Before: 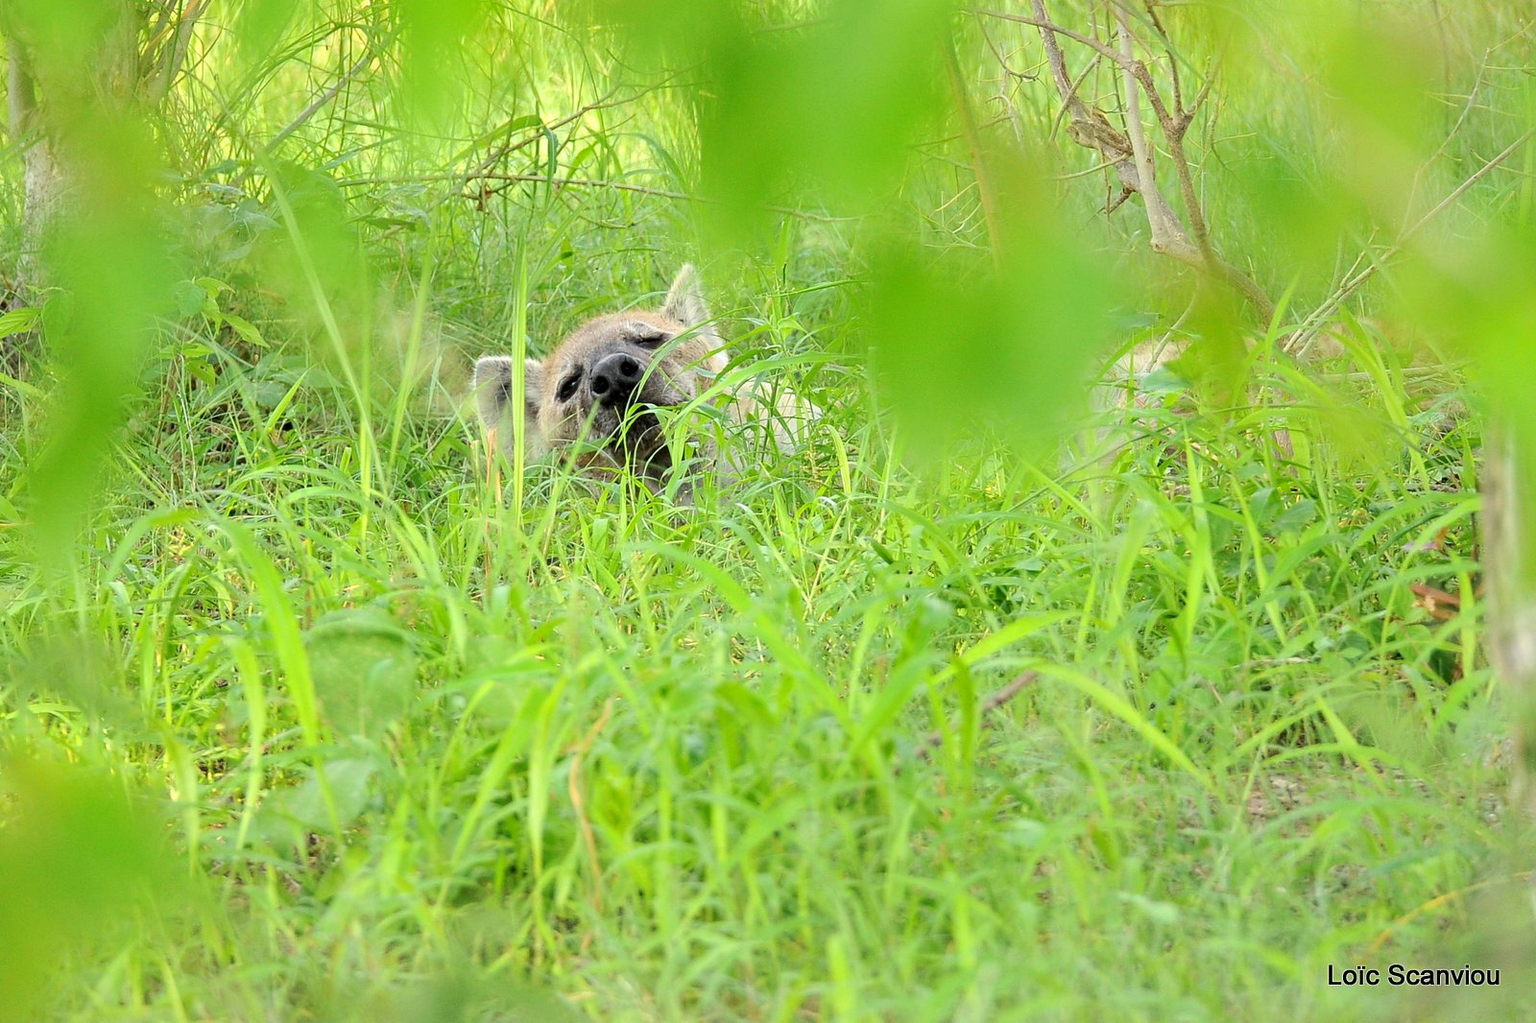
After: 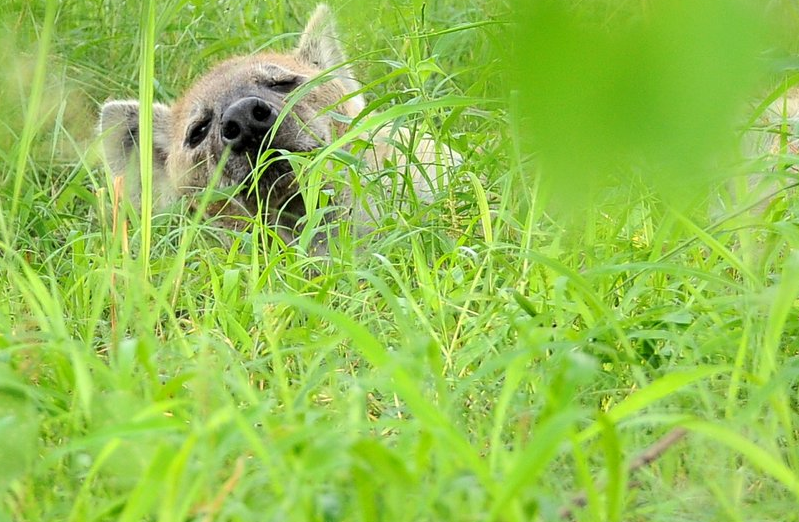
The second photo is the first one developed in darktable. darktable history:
crop: left 24.659%, top 25.501%, right 25.35%, bottom 25.512%
